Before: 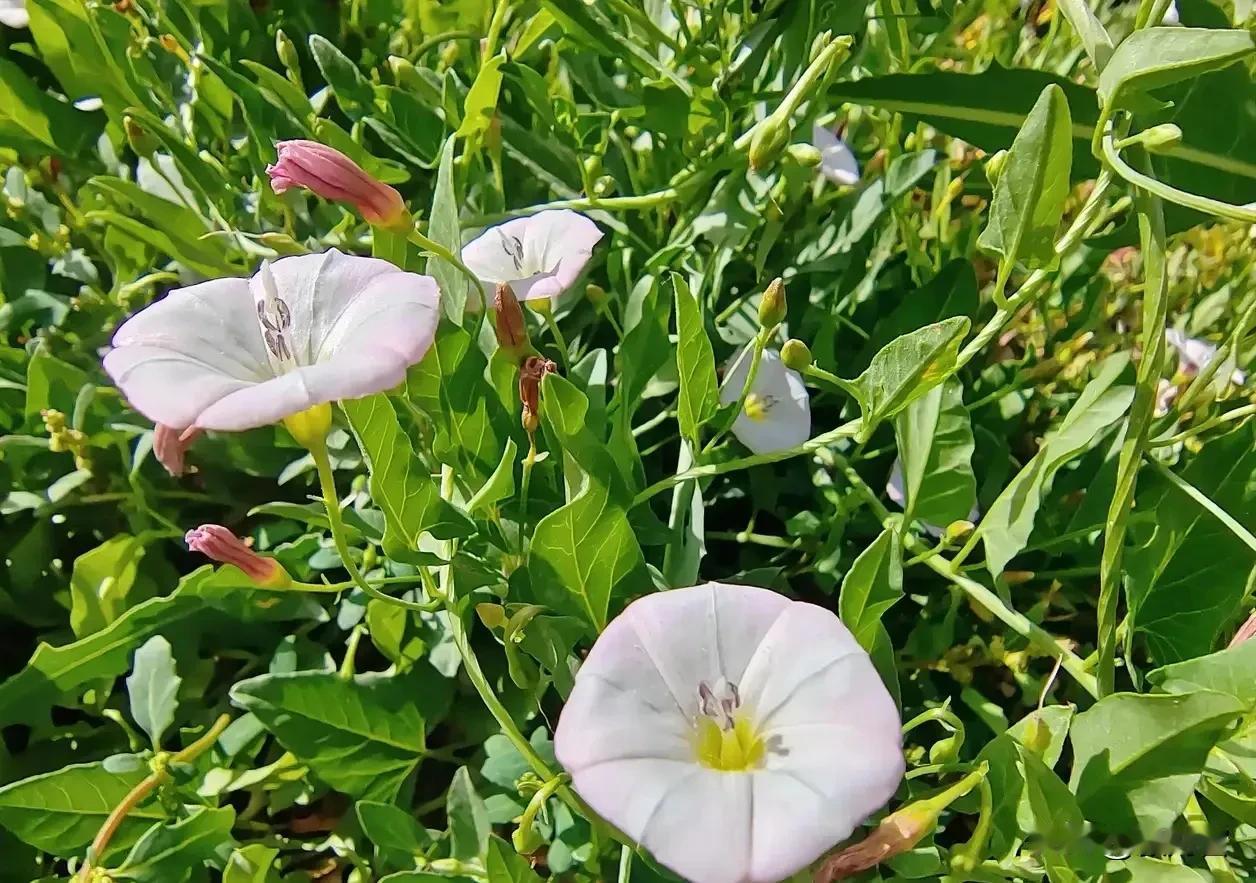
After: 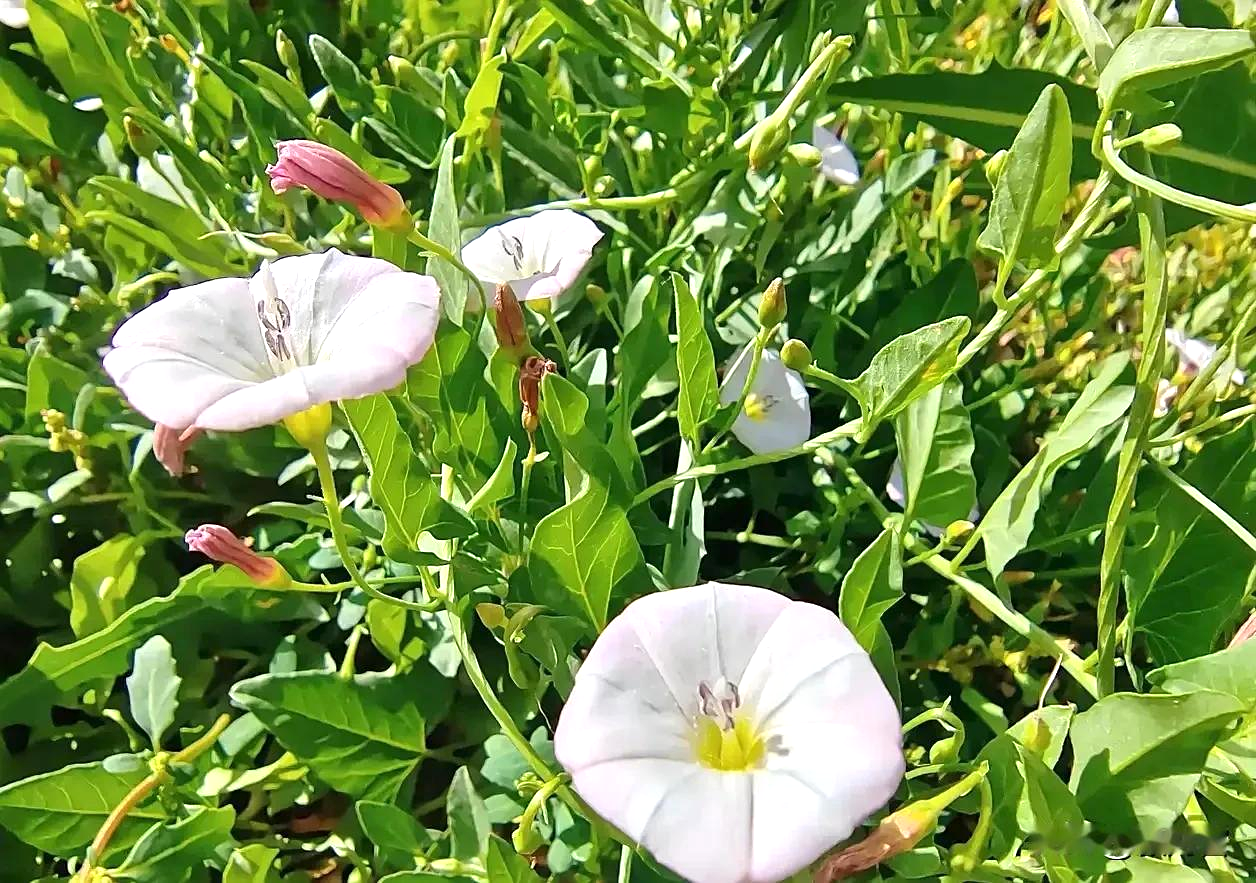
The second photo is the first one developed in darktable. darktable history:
sharpen: amount 0.217
exposure: exposure 0.484 EV, compensate highlight preservation false
